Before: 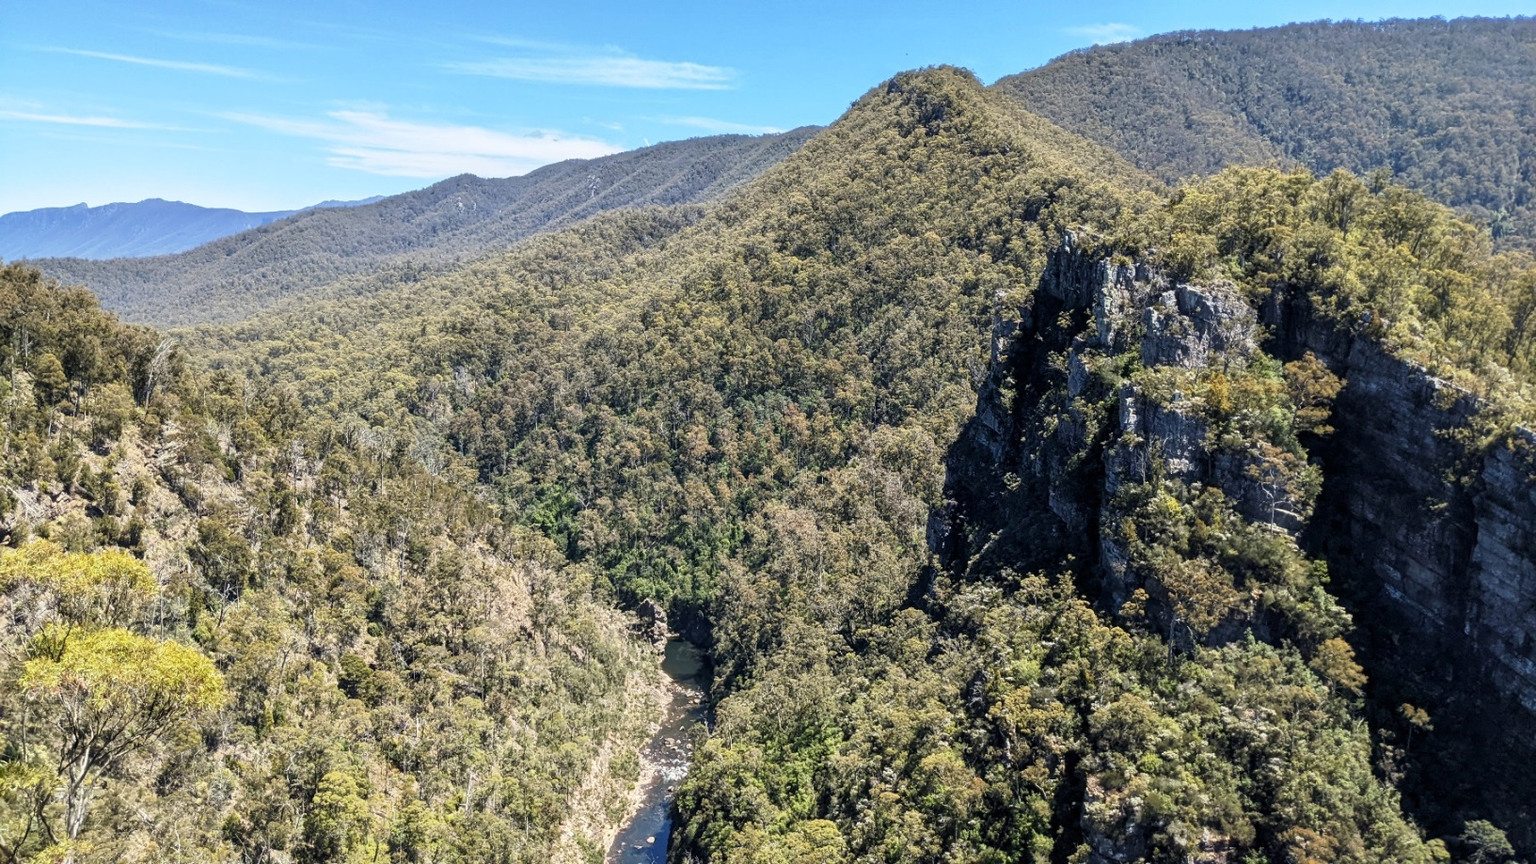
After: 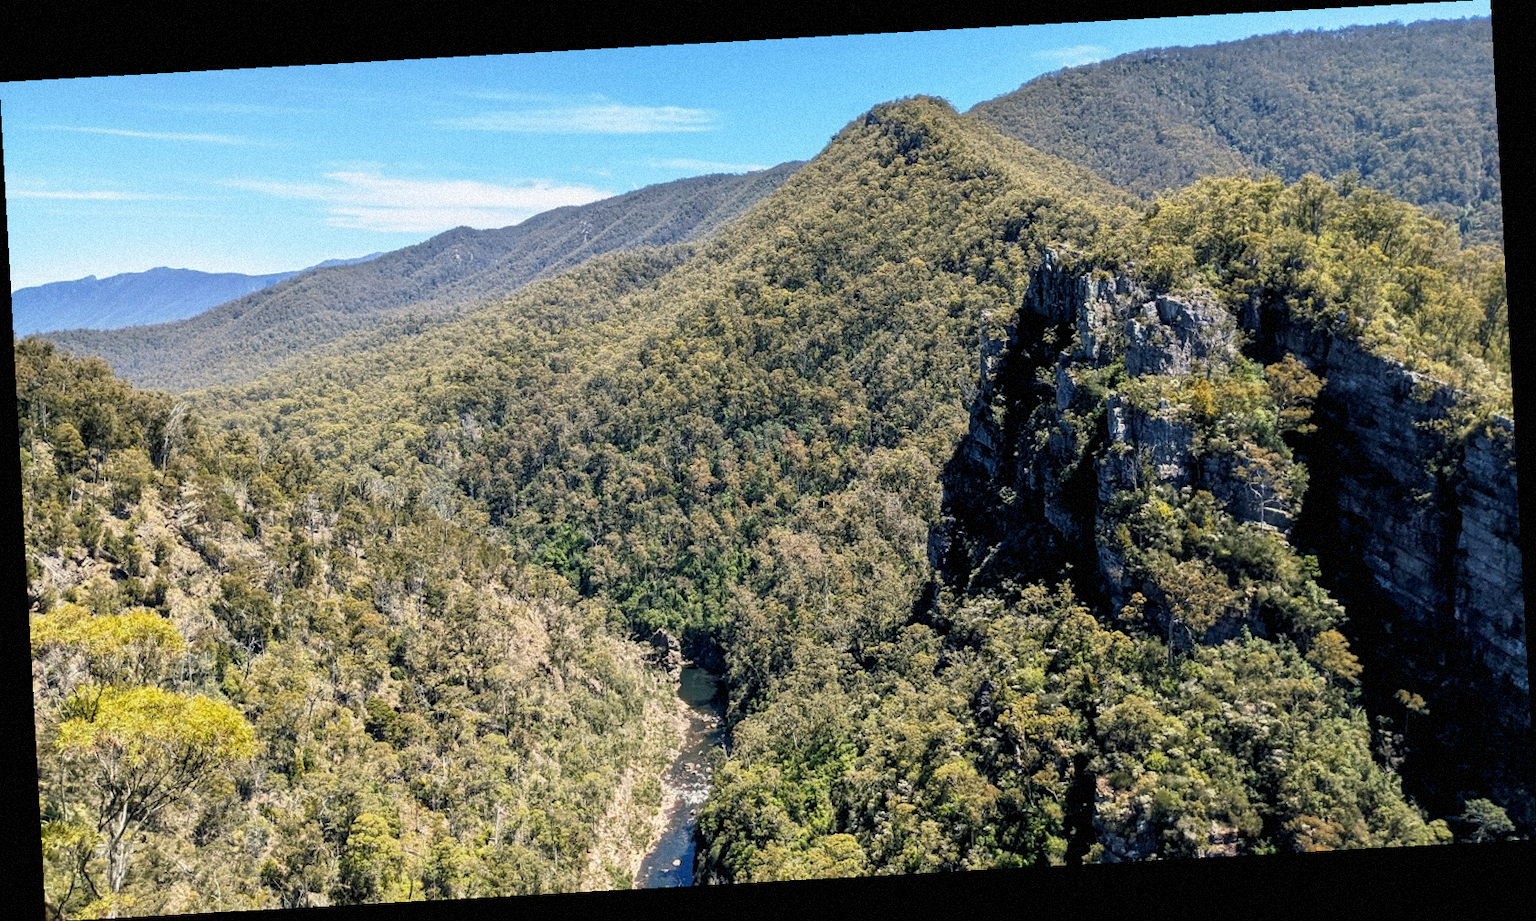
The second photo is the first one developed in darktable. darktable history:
grain: mid-tones bias 0%
contrast brightness saturation: saturation -0.1
color balance rgb: shadows lift › chroma 2%, shadows lift › hue 217.2°, power › hue 60°, highlights gain › chroma 1%, highlights gain › hue 69.6°, global offset › luminance -0.5%, perceptual saturation grading › global saturation 15%, global vibrance 15%
rotate and perspective: rotation -3.18°, automatic cropping off
